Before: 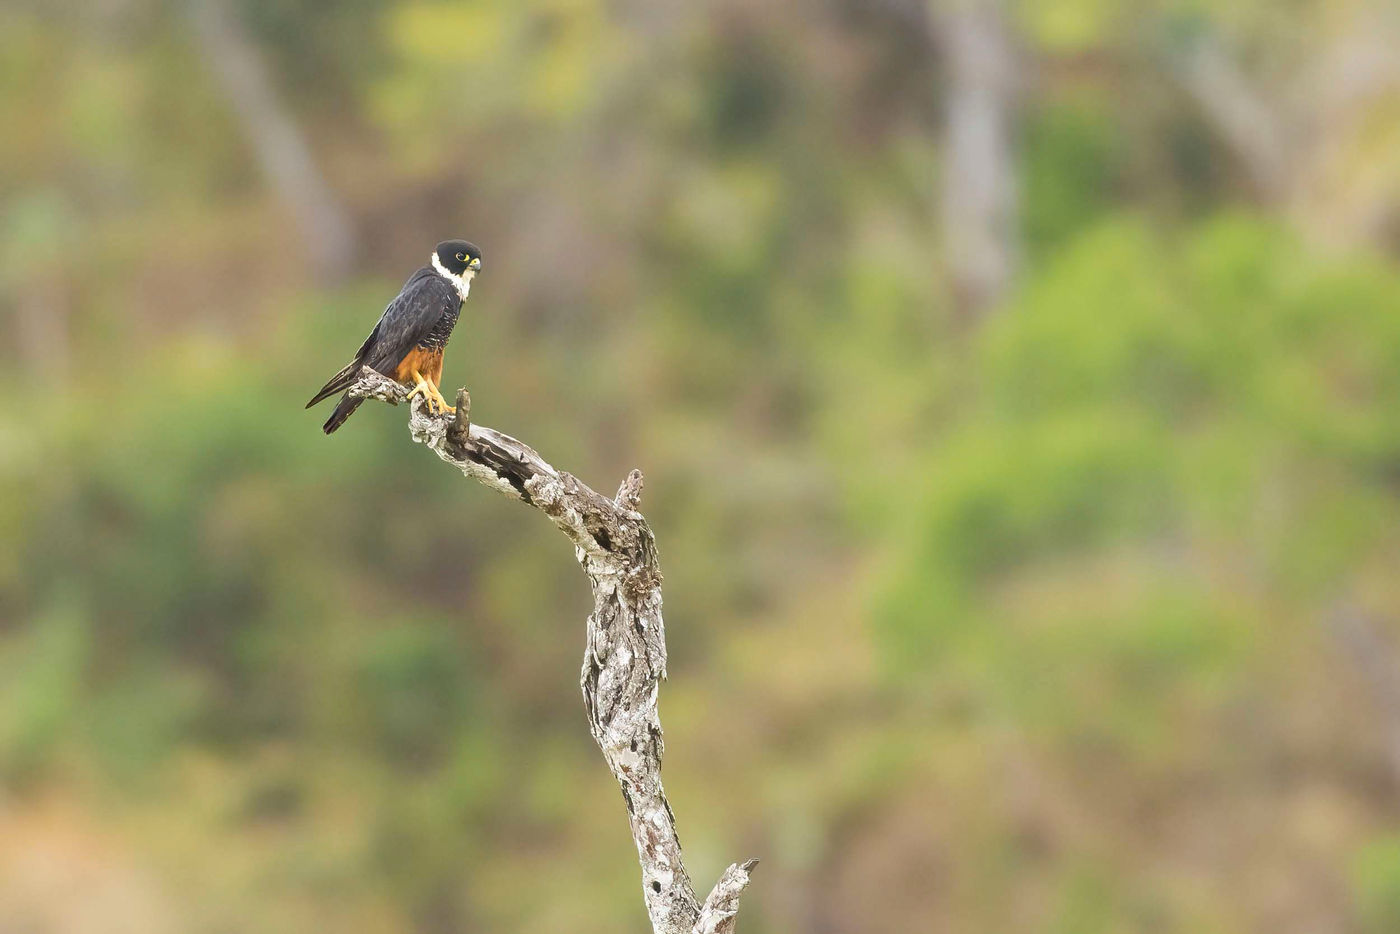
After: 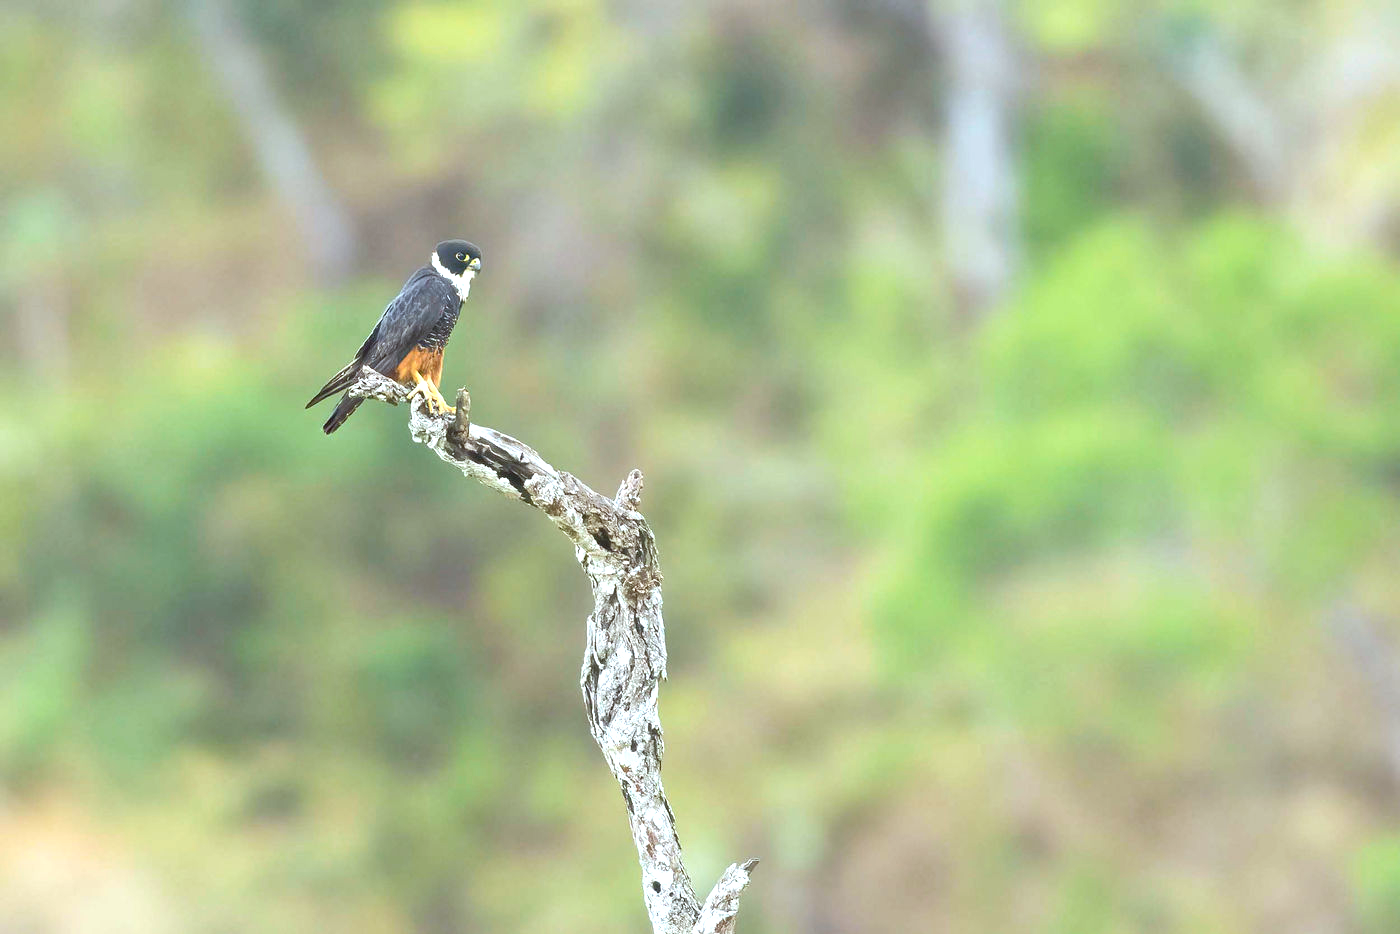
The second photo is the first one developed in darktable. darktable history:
color calibration: illuminant Planckian (black body), x 0.375, y 0.373, temperature 4124.05 K
exposure: black level correction 0, exposure 0.695 EV, compensate highlight preservation false
